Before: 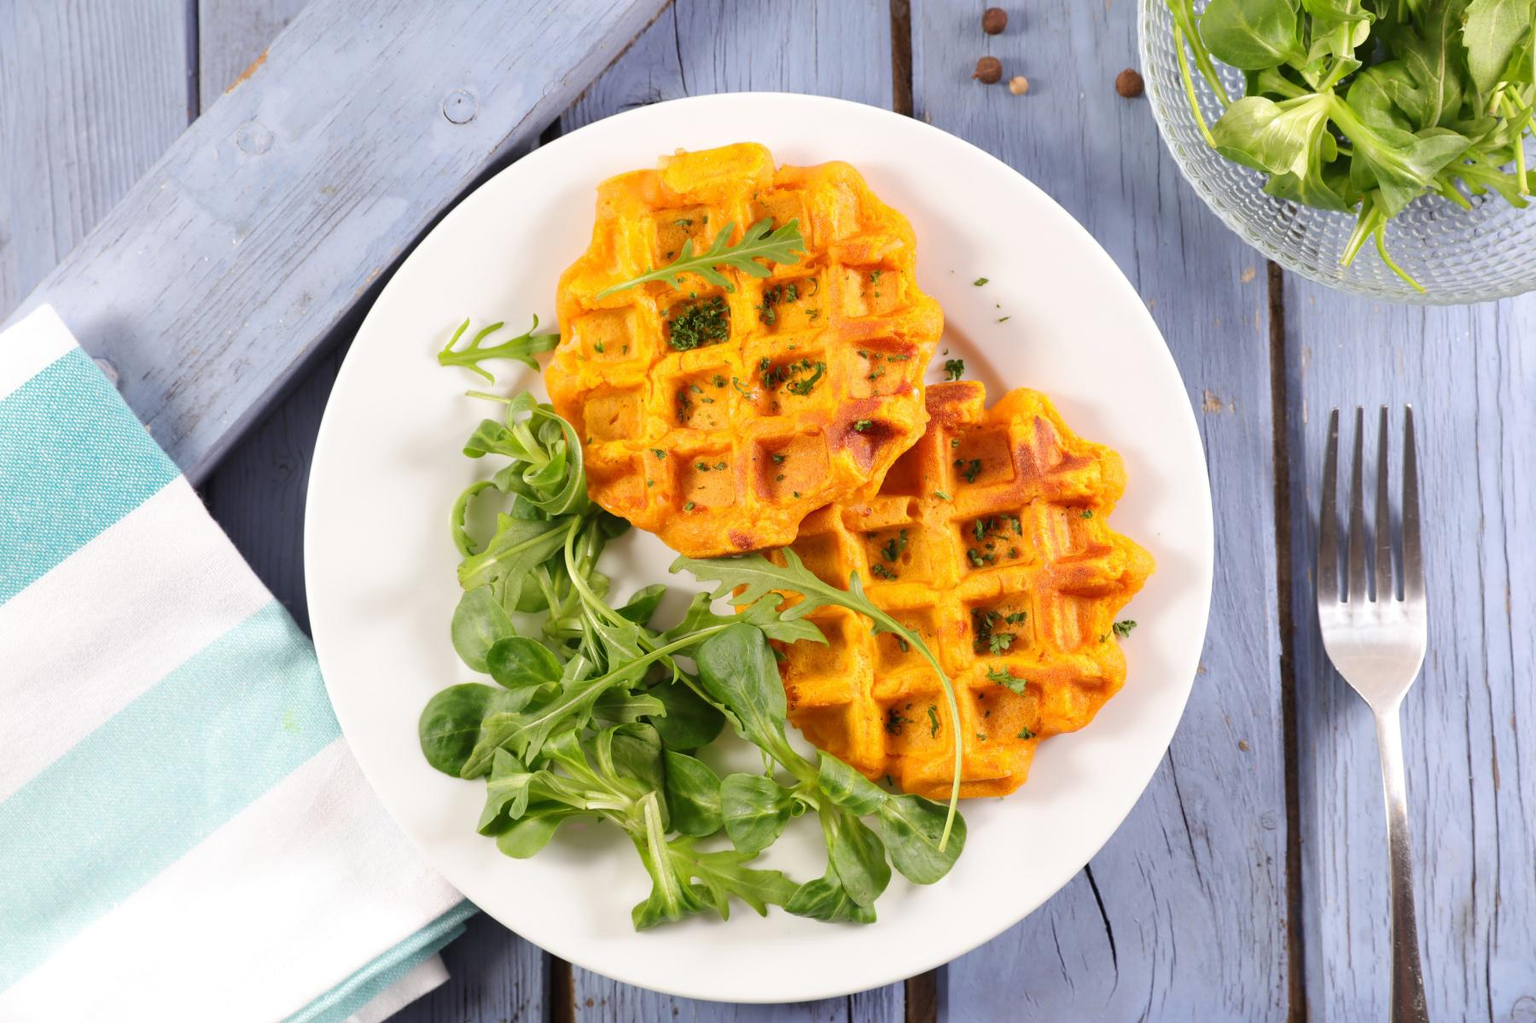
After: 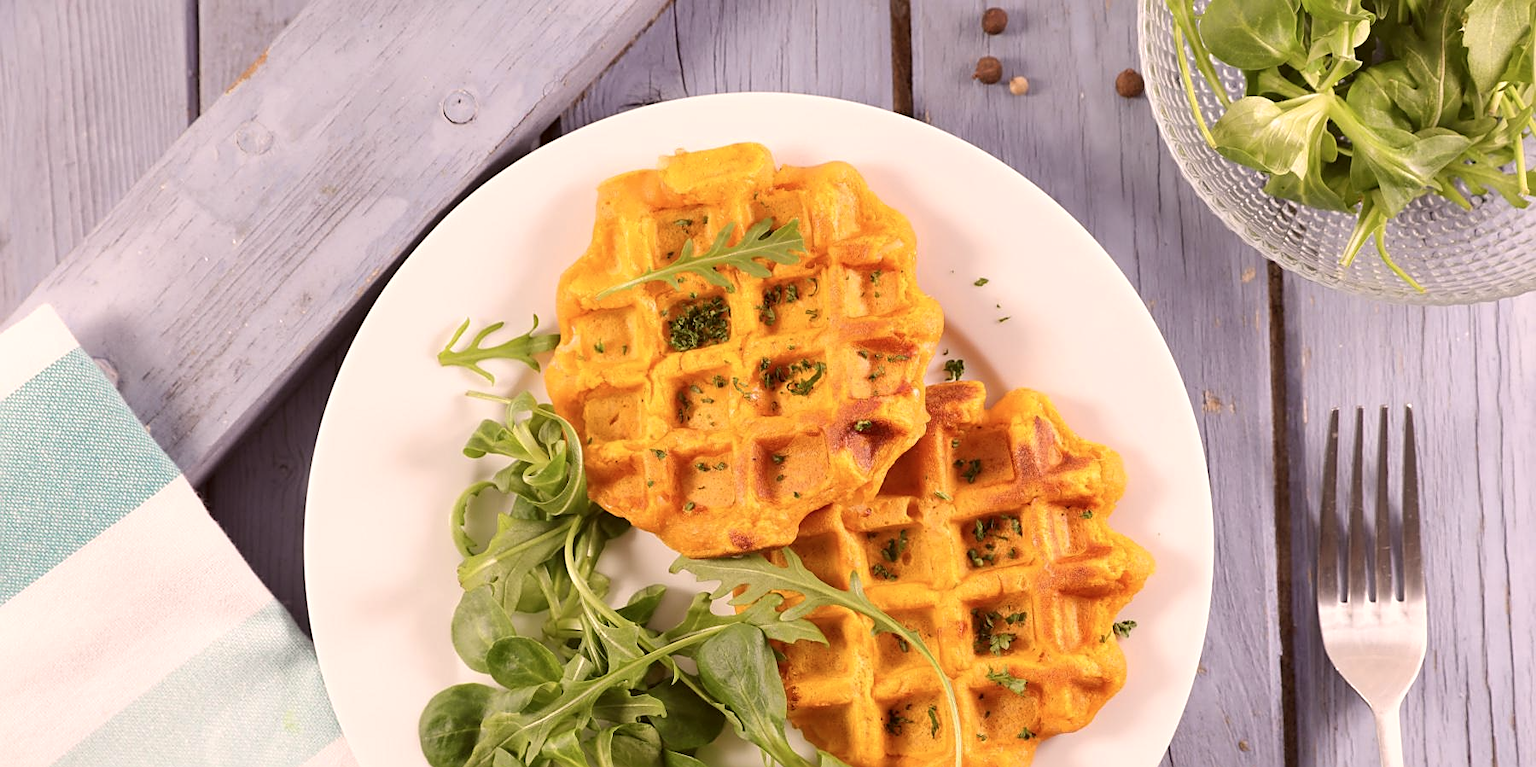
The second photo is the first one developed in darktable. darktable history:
crop: bottom 24.989%
color correction: highlights a* 10.19, highlights b* 9.64, shadows a* 8.65, shadows b* 8.44, saturation 0.787
sharpen: on, module defaults
